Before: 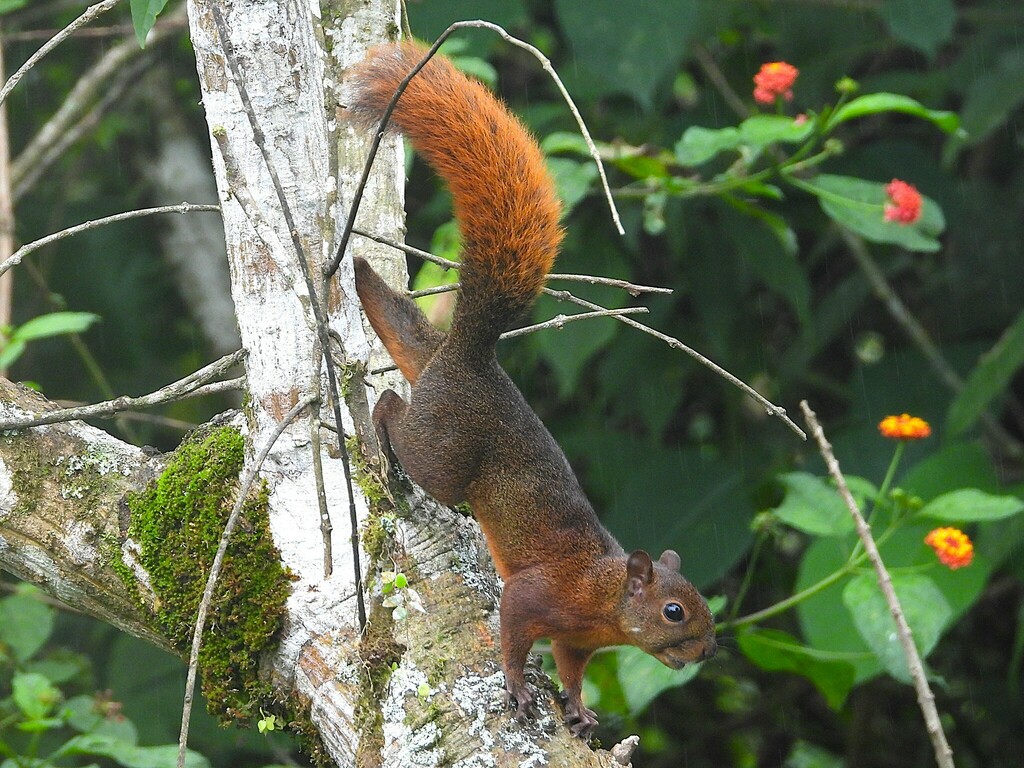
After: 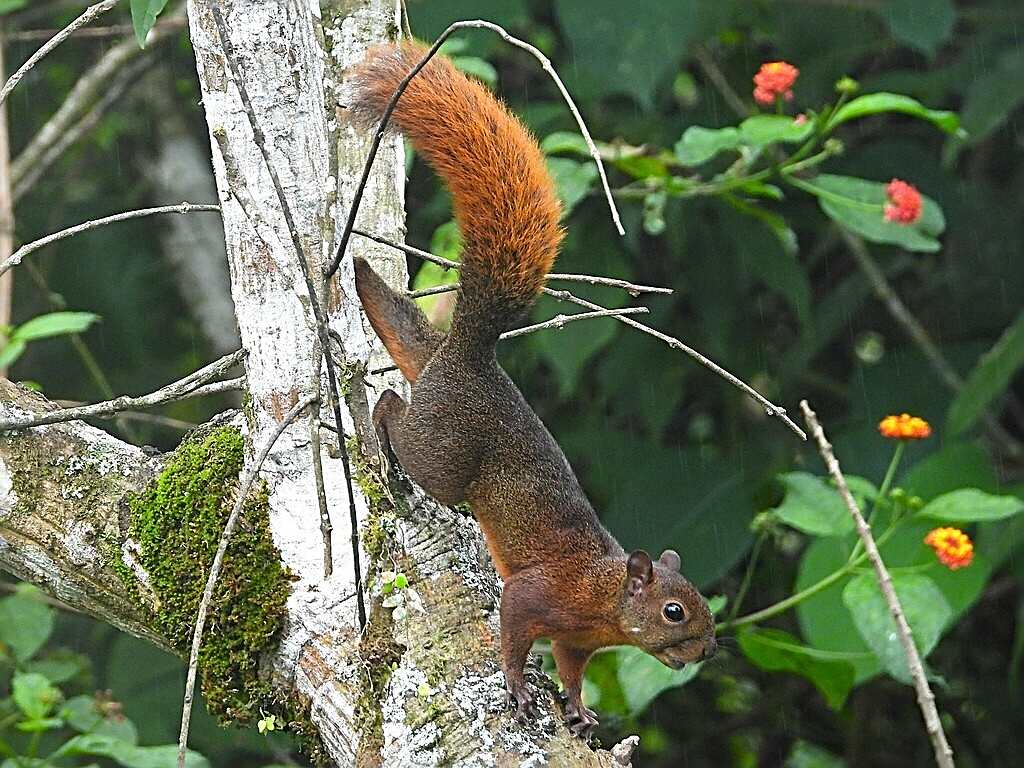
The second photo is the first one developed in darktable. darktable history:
sharpen: radius 3.062, amount 0.77
